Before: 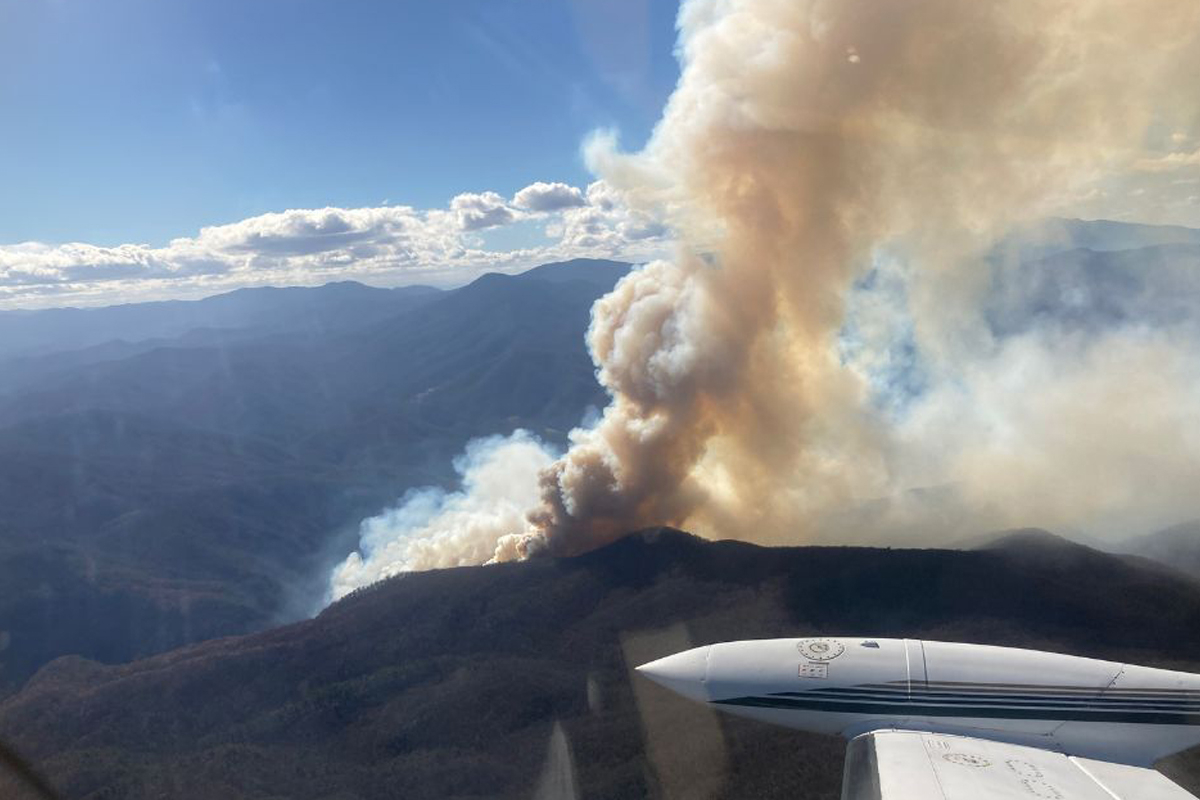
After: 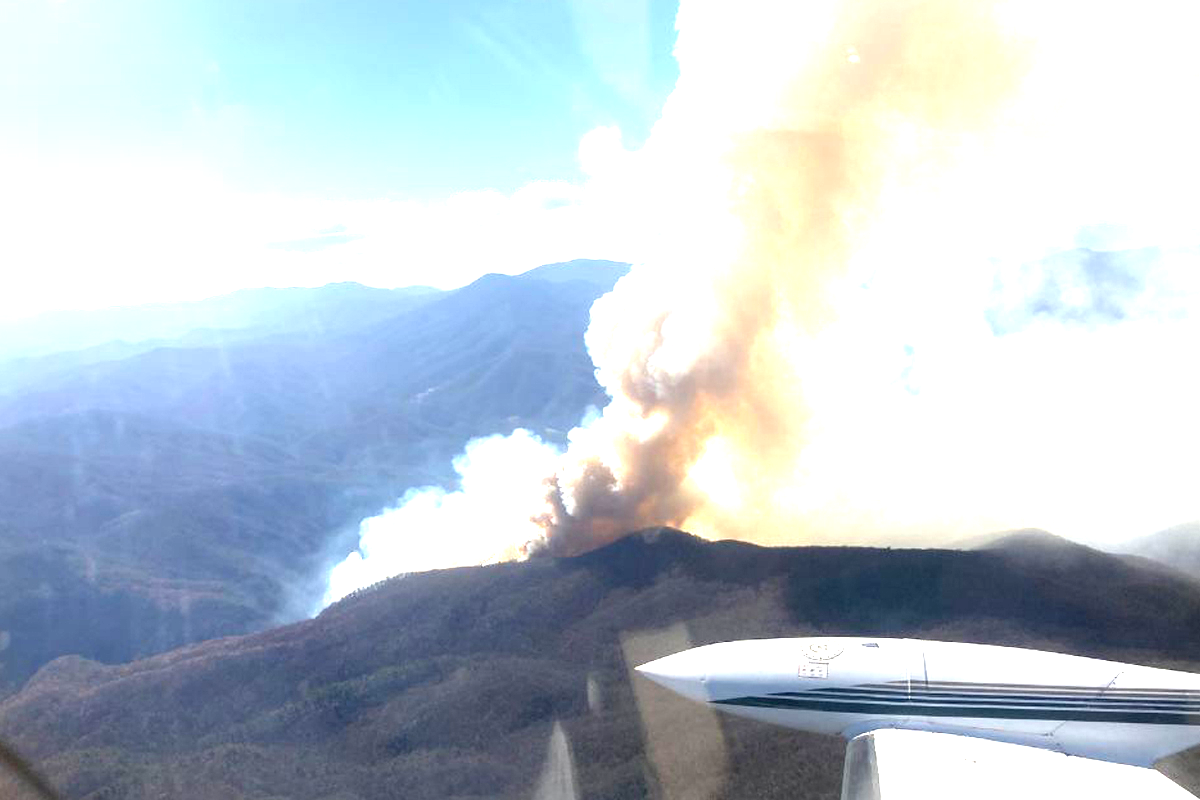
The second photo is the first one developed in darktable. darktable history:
exposure: black level correction 0.001, exposure 1.82 EV, compensate highlight preservation false
